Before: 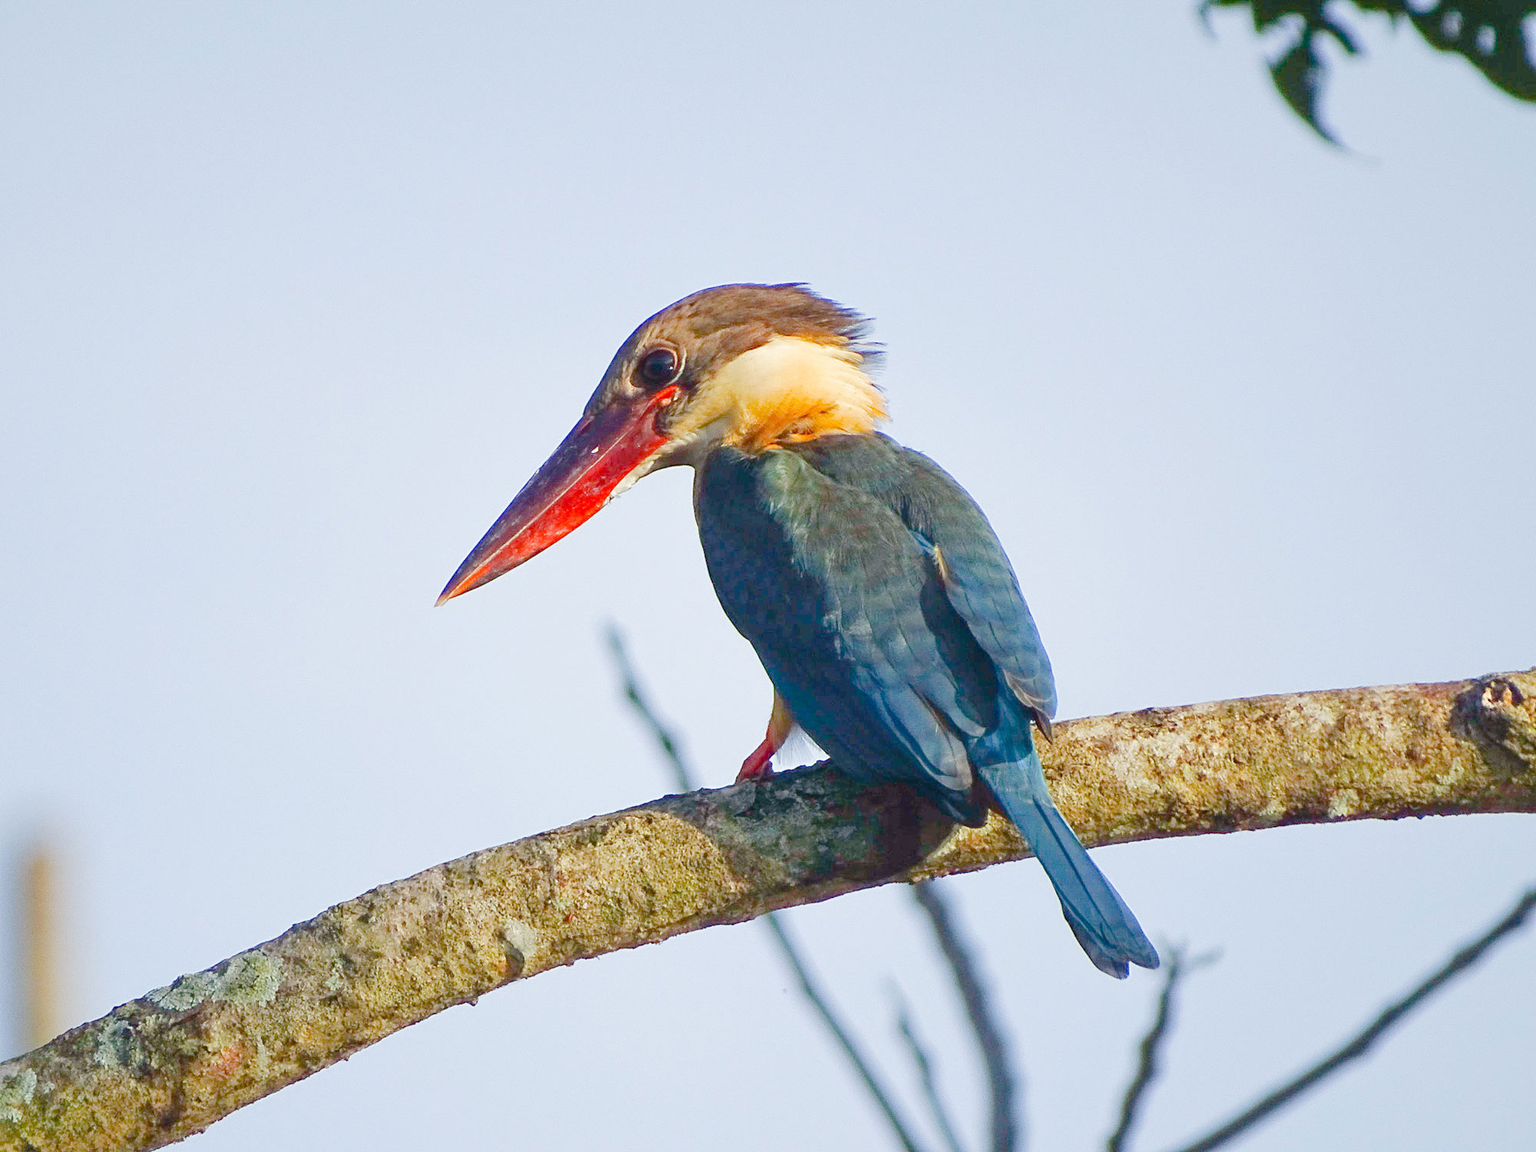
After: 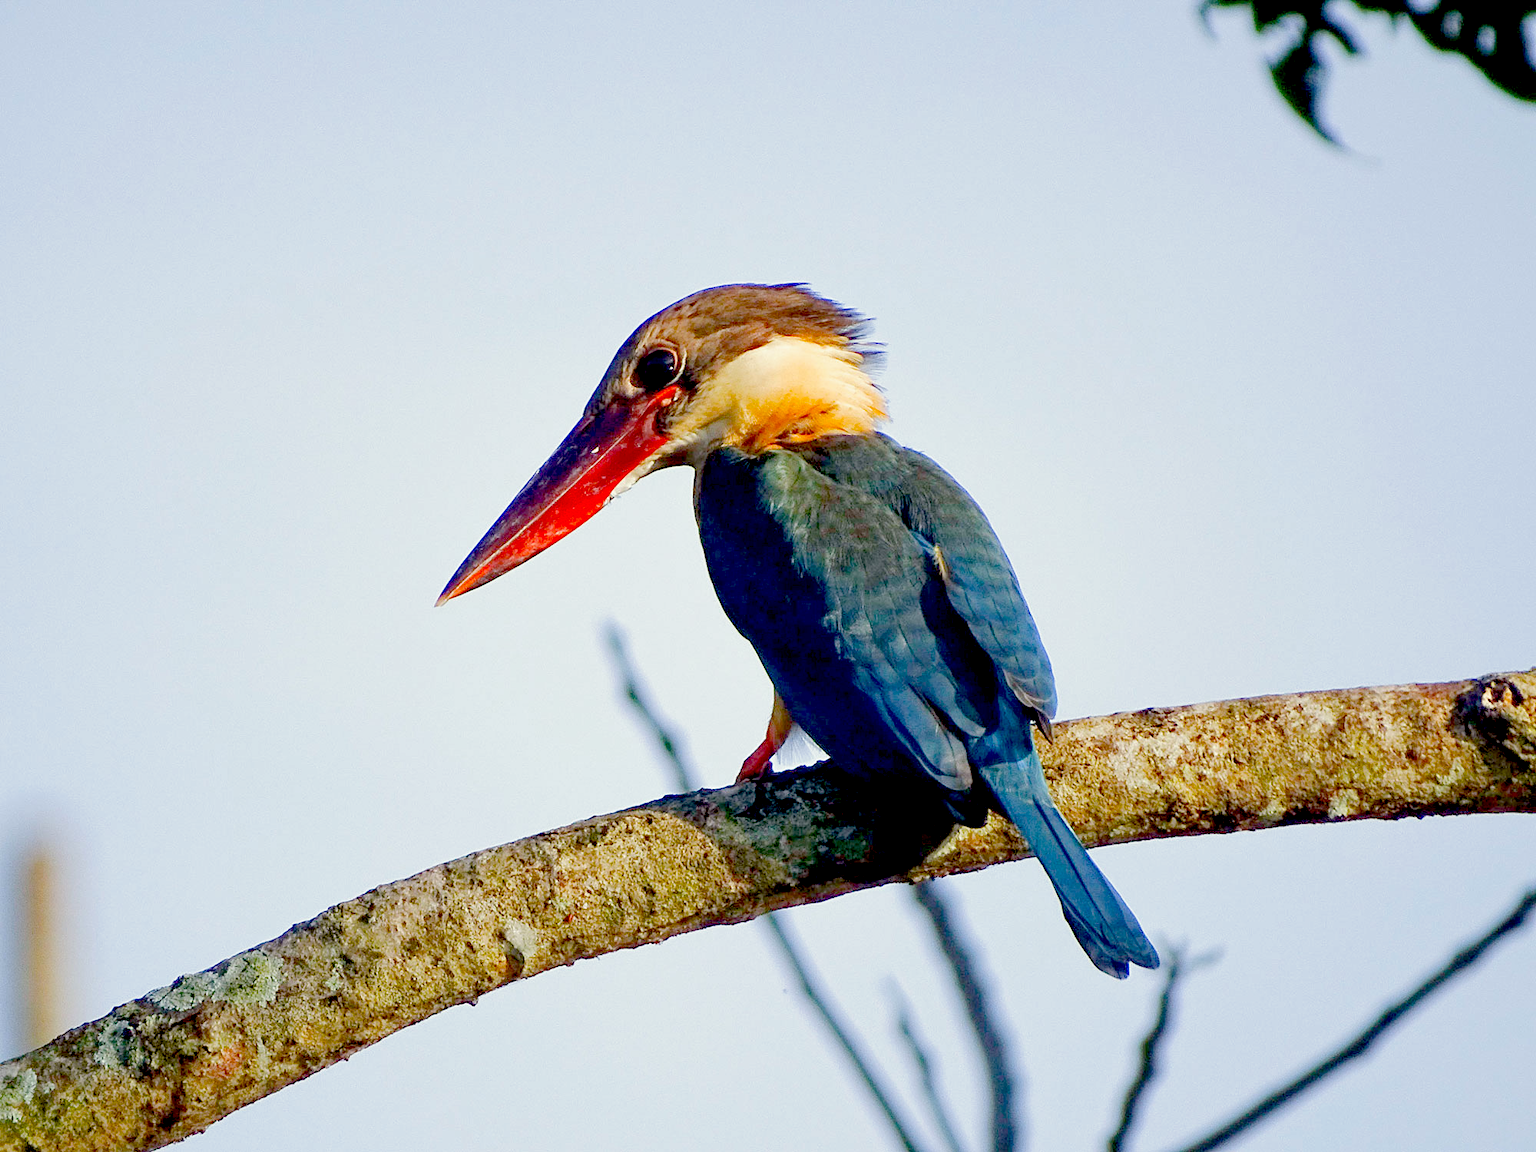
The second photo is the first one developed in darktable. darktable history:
split-toning: shadows › saturation 0.61, highlights › saturation 0.58, balance -28.74, compress 87.36%
exposure: black level correction 0.056, compensate highlight preservation false
